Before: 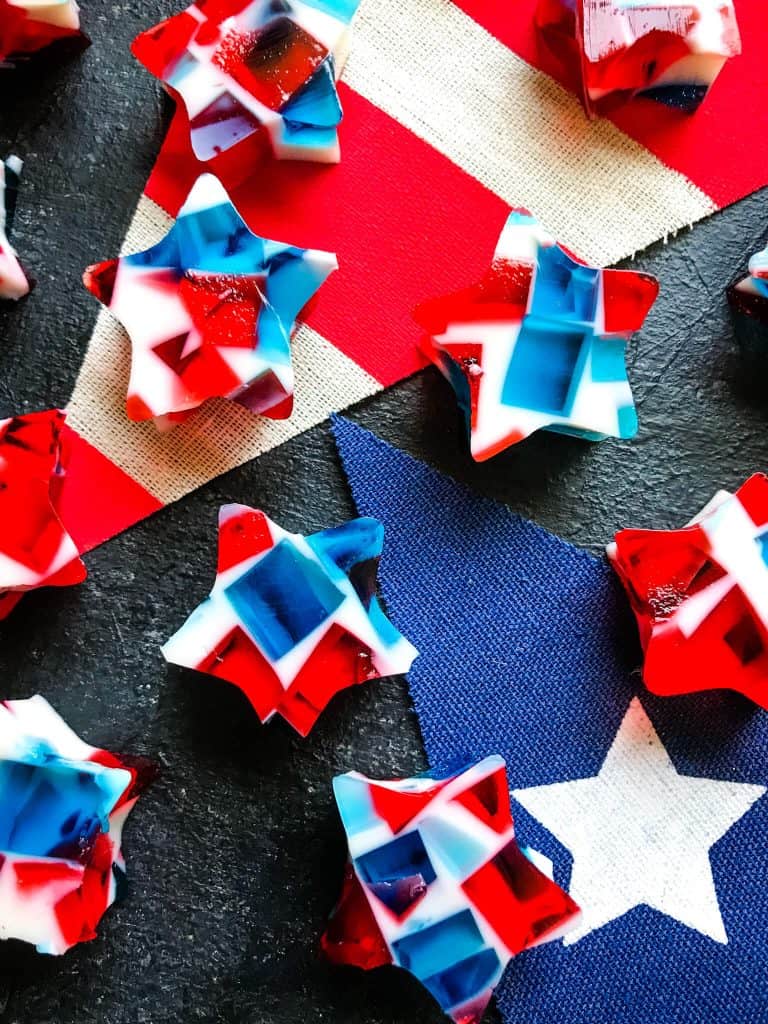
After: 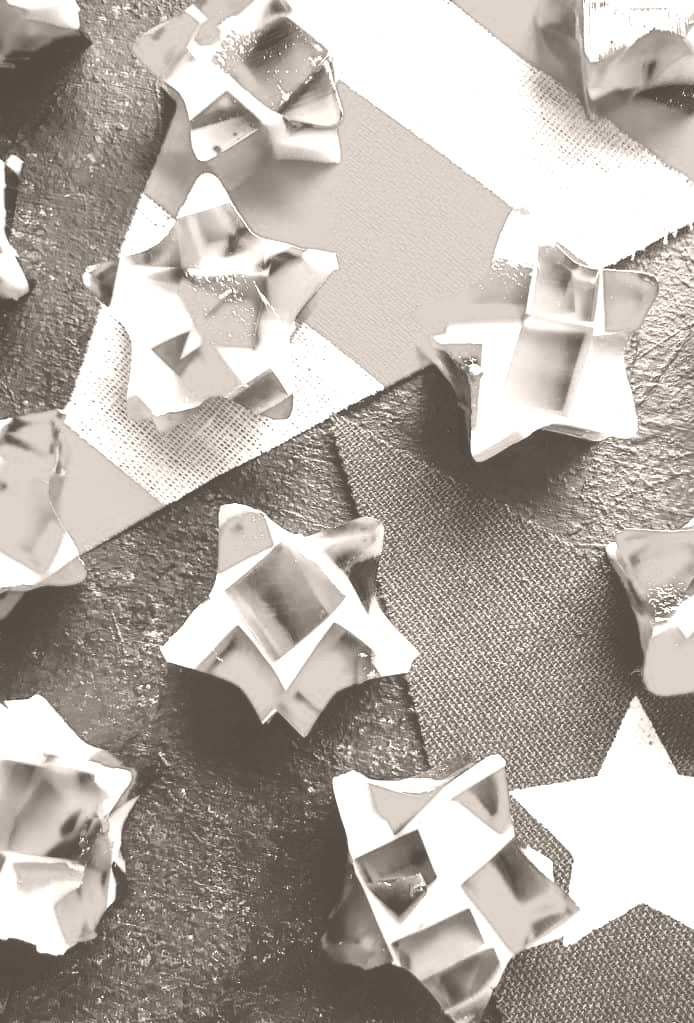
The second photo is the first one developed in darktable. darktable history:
color calibration: x 0.37, y 0.382, temperature 4313.32 K
crop: right 9.509%, bottom 0.031%
colorize: hue 34.49°, saturation 35.33%, source mix 100%, lightness 55%, version 1
